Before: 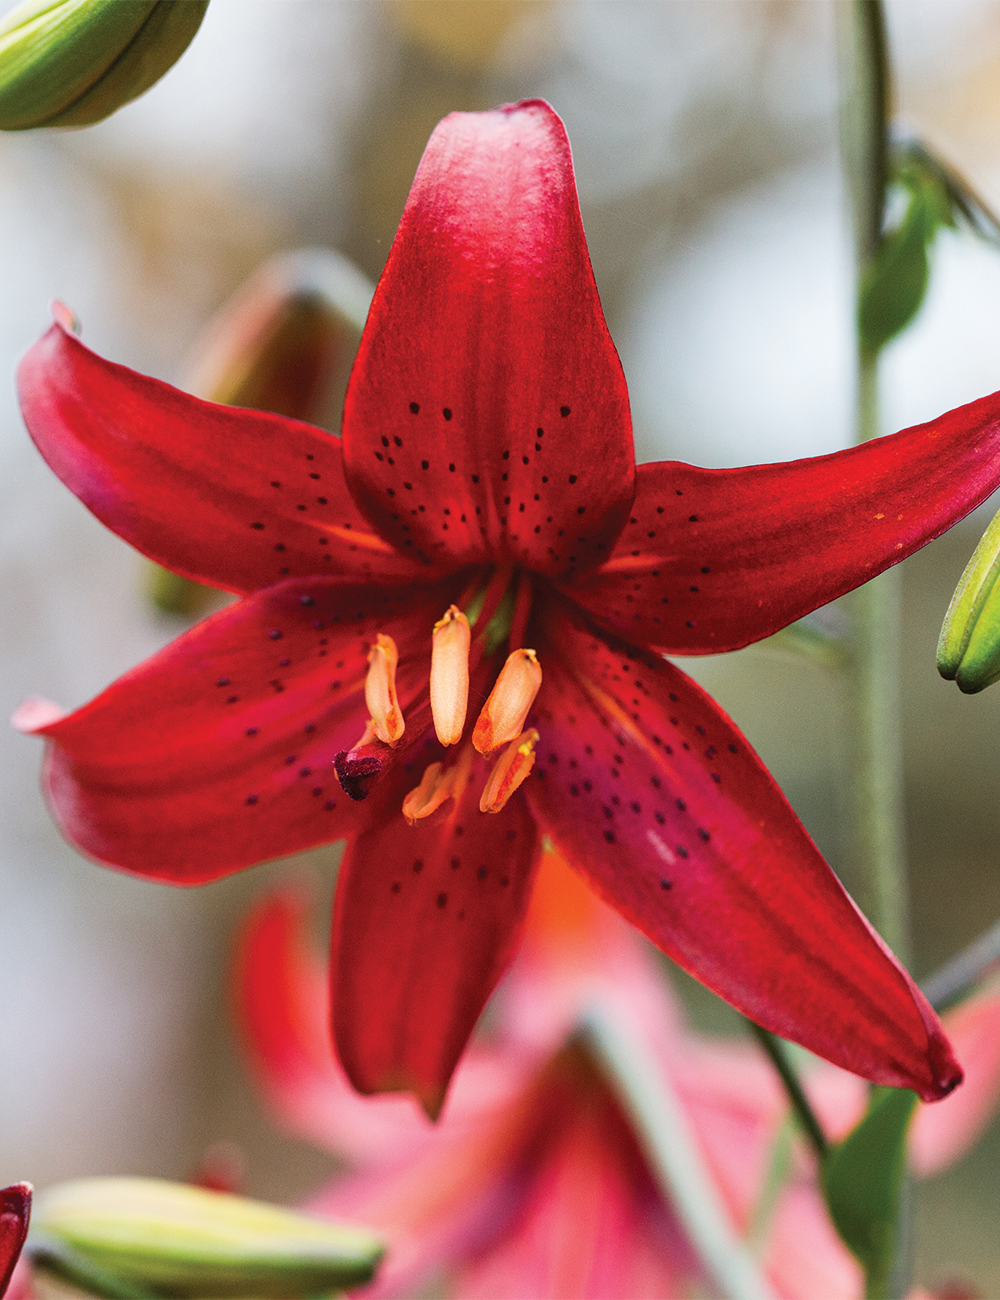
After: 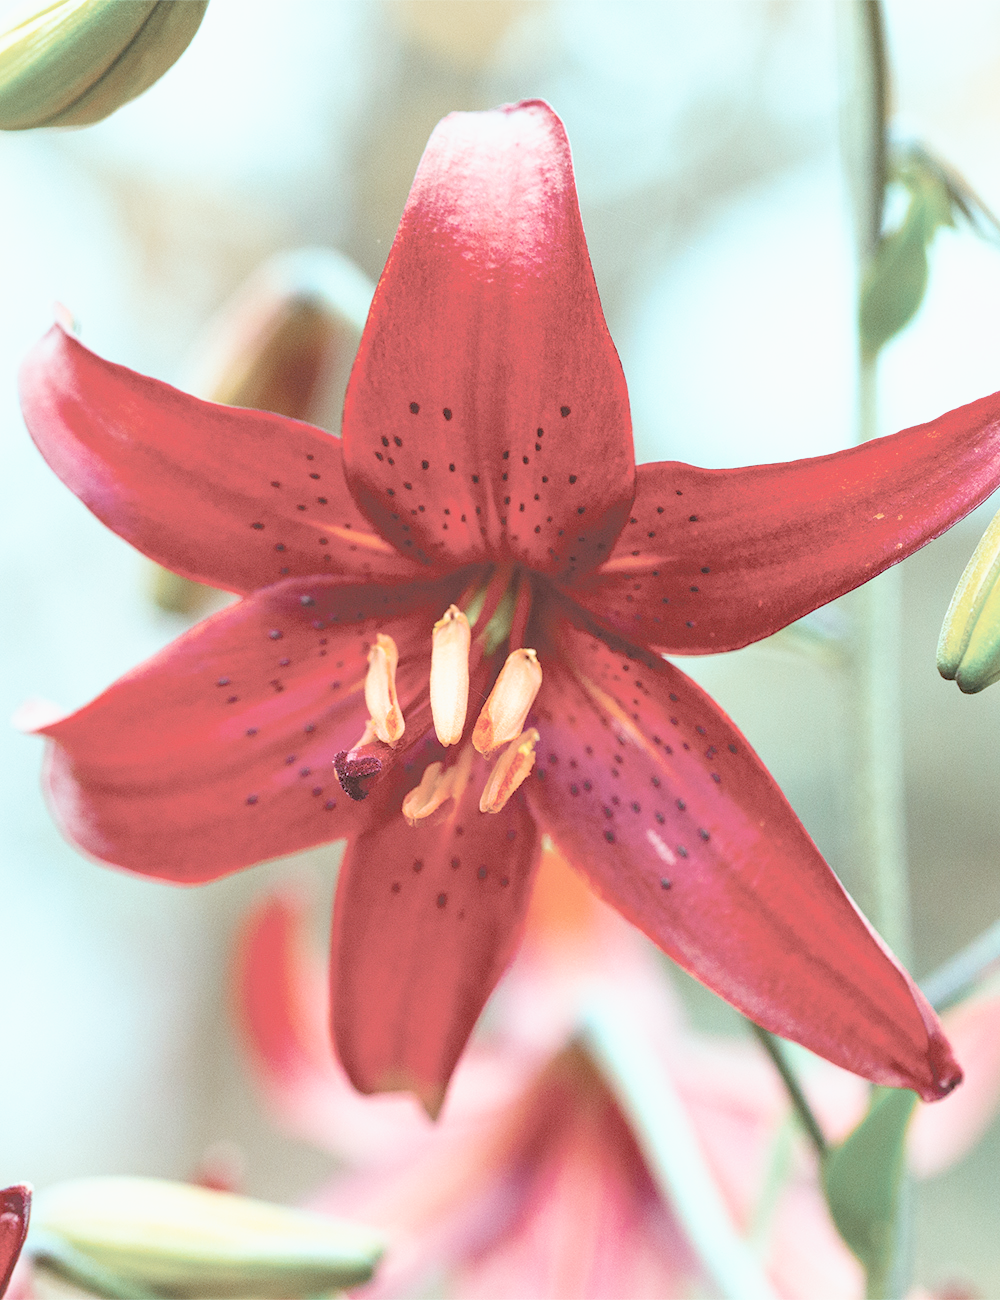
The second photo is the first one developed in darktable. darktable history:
tone curve: curves: ch0 [(0, 0) (0.003, 0.001) (0.011, 0.005) (0.025, 0.01) (0.044, 0.019) (0.069, 0.029) (0.1, 0.042) (0.136, 0.078) (0.177, 0.129) (0.224, 0.182) (0.277, 0.246) (0.335, 0.318) (0.399, 0.396) (0.468, 0.481) (0.543, 0.573) (0.623, 0.672) (0.709, 0.777) (0.801, 0.881) (0.898, 0.975) (1, 1)], preserve colors none
color look up table: target L [88.69, 79.39, 66.76, 62.42, 50.45, 35.56, 198.1, 92.62, 90.27, 76.03, 80.16, 66.07, 65.24, 65.57, 56.83, 50.43, 53.7, 49.65, 39.28, 31.34, 85.84, 80.79, 80.67, 80.48, 74.81, 67.19, 56.44, 53.12, 53.69, 54.65, 46.99, 37.24, 27.97, 24.79, 25.7, 20.82, 17.67, 13.77, 11.01, 81.56, 81.89, 81.32, 81.37, 81.36, 81.56, 71.59, 65.69, 53.81, 47.99], target a [-9.129, -8.182, -17.41, -44.88, -37.94, -11.24, 0, -0.001, -9.883, 10.14, -3.361, 31.58, 22.27, 11.45, 33.25, 41.97, 36.78, 37.92, 36.69, 11.36, -9.672, -4.395, -8.739, -7.617, -7.224, -6.227, -1.223, 32.74, 16.86, -13.29, -2.887, 3.855, -2.1, 11.46, 8.602, -1.448, -1.221, -1.167, -3.339, -10.07, -15.27, -11.81, -10.16, -13.11, -11.98, -35.82, -28.29, -20.87, -12.27], target b [-3.71, -3.45, 38.23, 13.4, 17.92, 13.83, 0.001, 0.005, -3.685, 55.99, -2.417, 49.2, 51.03, 10.19, 45.91, 28.07, 4.448, 19.93, 25.85, 11.77, -3.879, -2.964, -2.543, -3.851, -3.418, -2.386, -20.2, -4.265, -20.23, -40.25, -1.669, -37.56, -2.102, -9.792, -35.79, -0.857, -2.075, -2.236, -1.078, -4.649, -8.084, -5.924, -6.299, -6.358, -8.609, -9.68, -27.5, -27.21, -21.57], num patches 49
